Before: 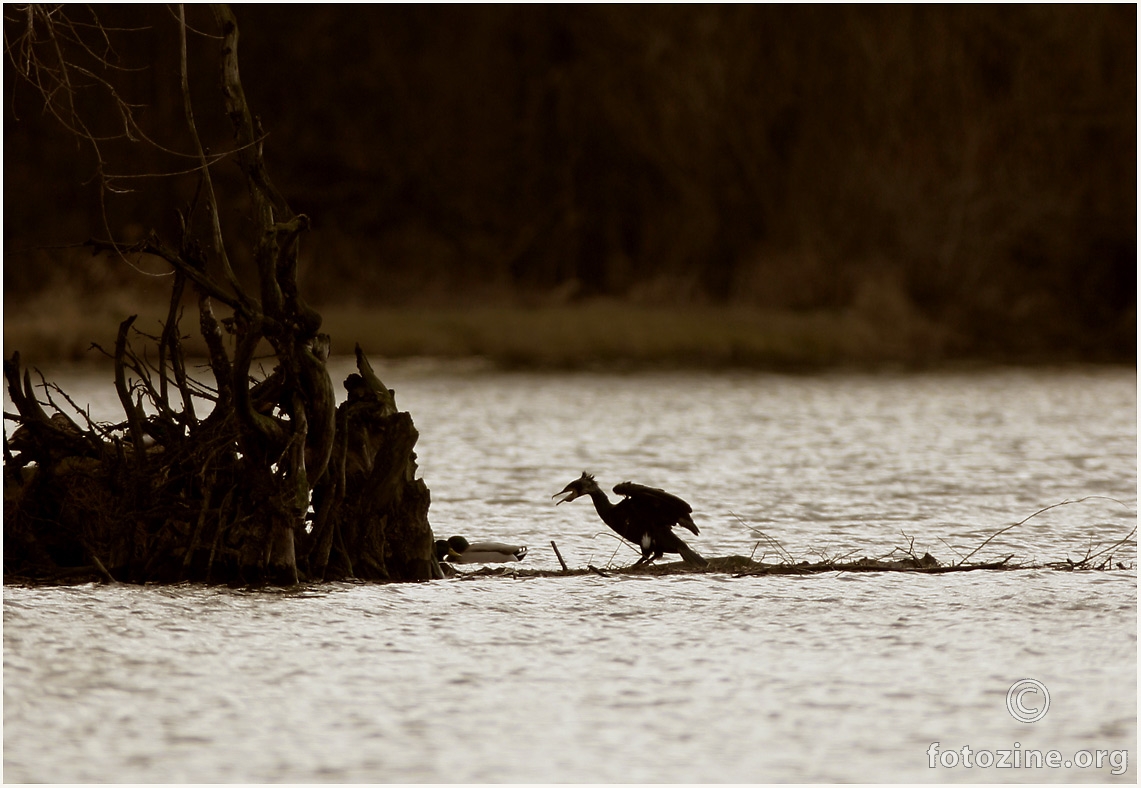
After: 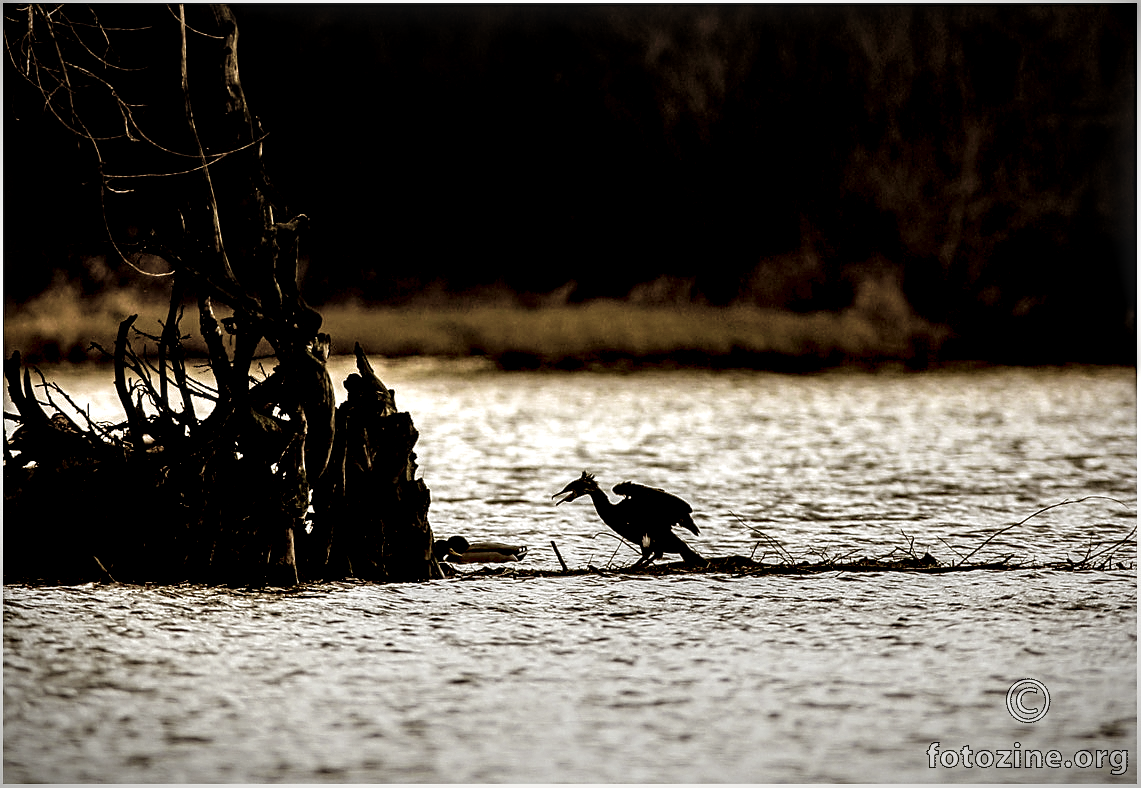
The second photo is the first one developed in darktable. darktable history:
contrast equalizer: octaves 7, y [[0.5, 0.502, 0.506, 0.511, 0.52, 0.537], [0.5 ×6], [0.505, 0.509, 0.518, 0.534, 0.553, 0.561], [0 ×6], [0 ×6]]
filmic rgb: black relative exposure -8 EV, white relative exposure 3.98 EV, hardness 4.19, contrast 0.987, preserve chrominance no, color science v4 (2020), contrast in shadows soft
local contrast: highlights 112%, shadows 41%, detail 291%
exposure: compensate exposure bias true, compensate highlight preservation false
vignetting: fall-off start 99.51%, saturation -0.018, width/height ratio 1.324
velvia: strength 44.95%
sharpen: on, module defaults
